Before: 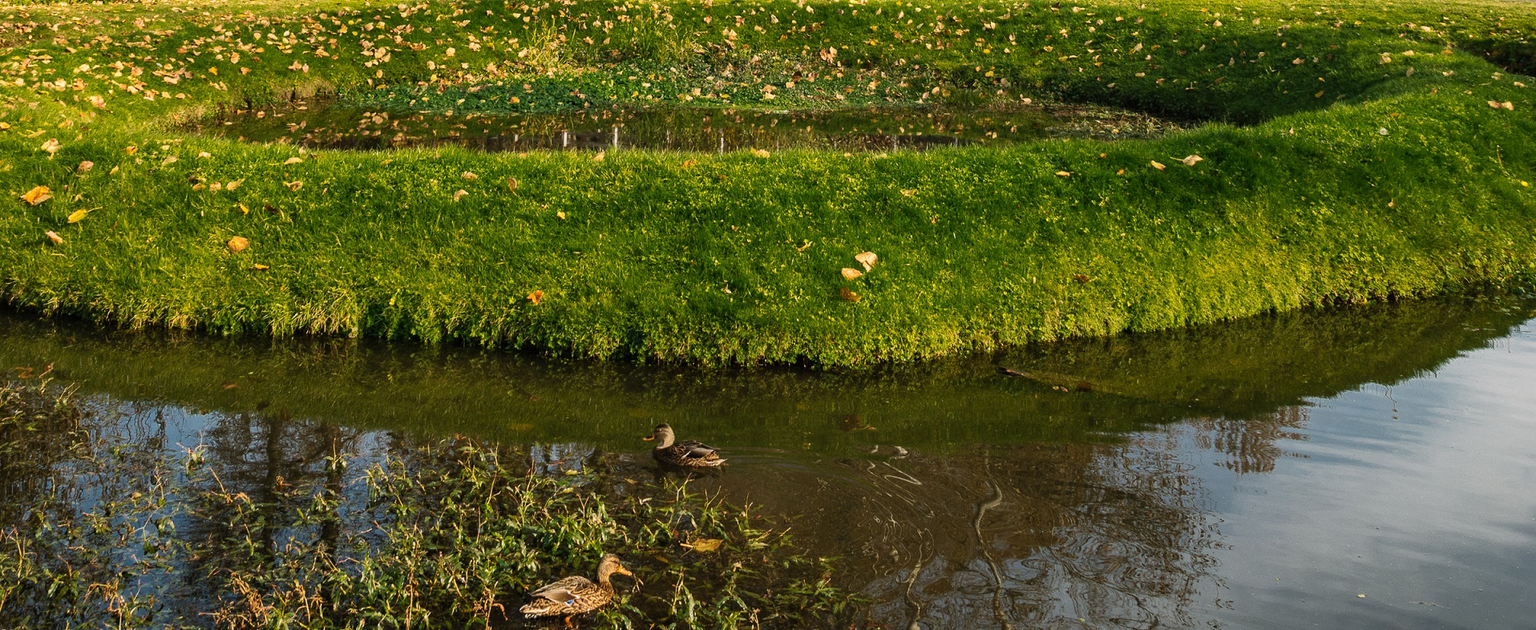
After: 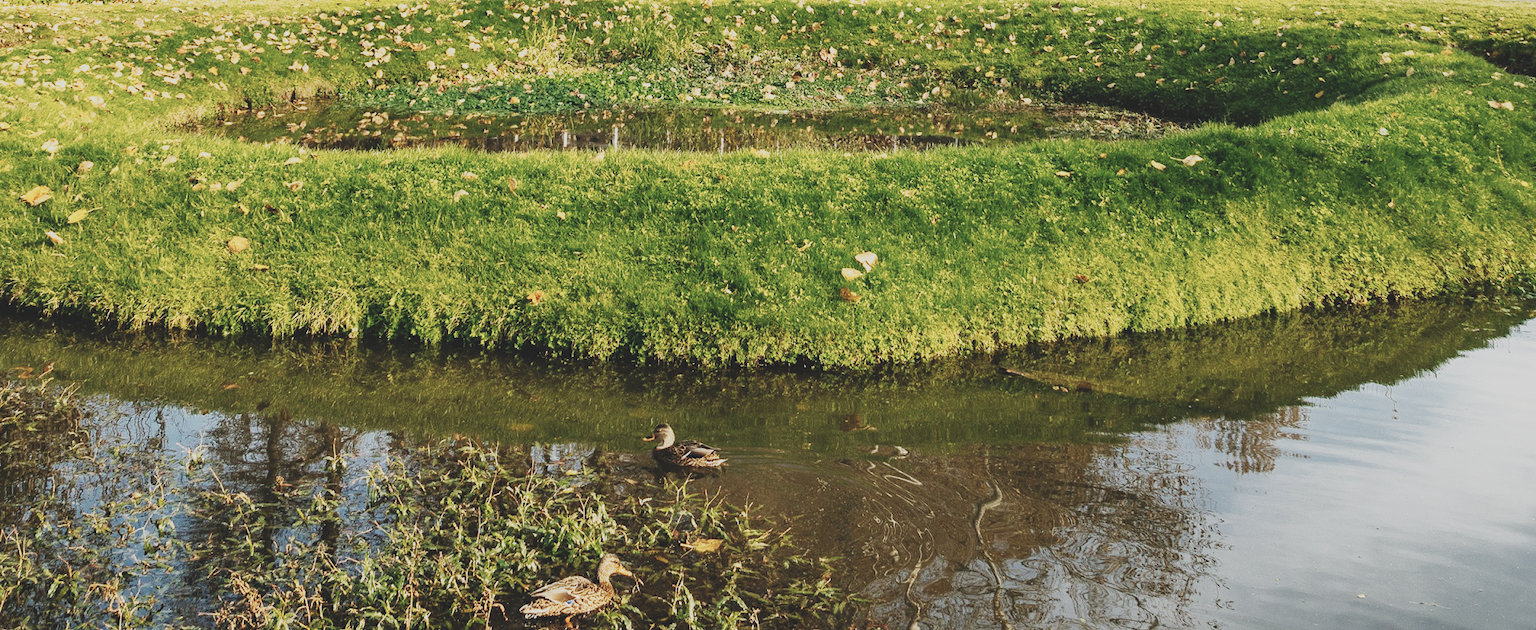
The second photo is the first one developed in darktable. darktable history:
contrast brightness saturation: contrast -0.26, saturation -0.43
base curve: curves: ch0 [(0, 0.003) (0.001, 0.002) (0.006, 0.004) (0.02, 0.022) (0.048, 0.086) (0.094, 0.234) (0.162, 0.431) (0.258, 0.629) (0.385, 0.8) (0.548, 0.918) (0.751, 0.988) (1, 1)], preserve colors none
